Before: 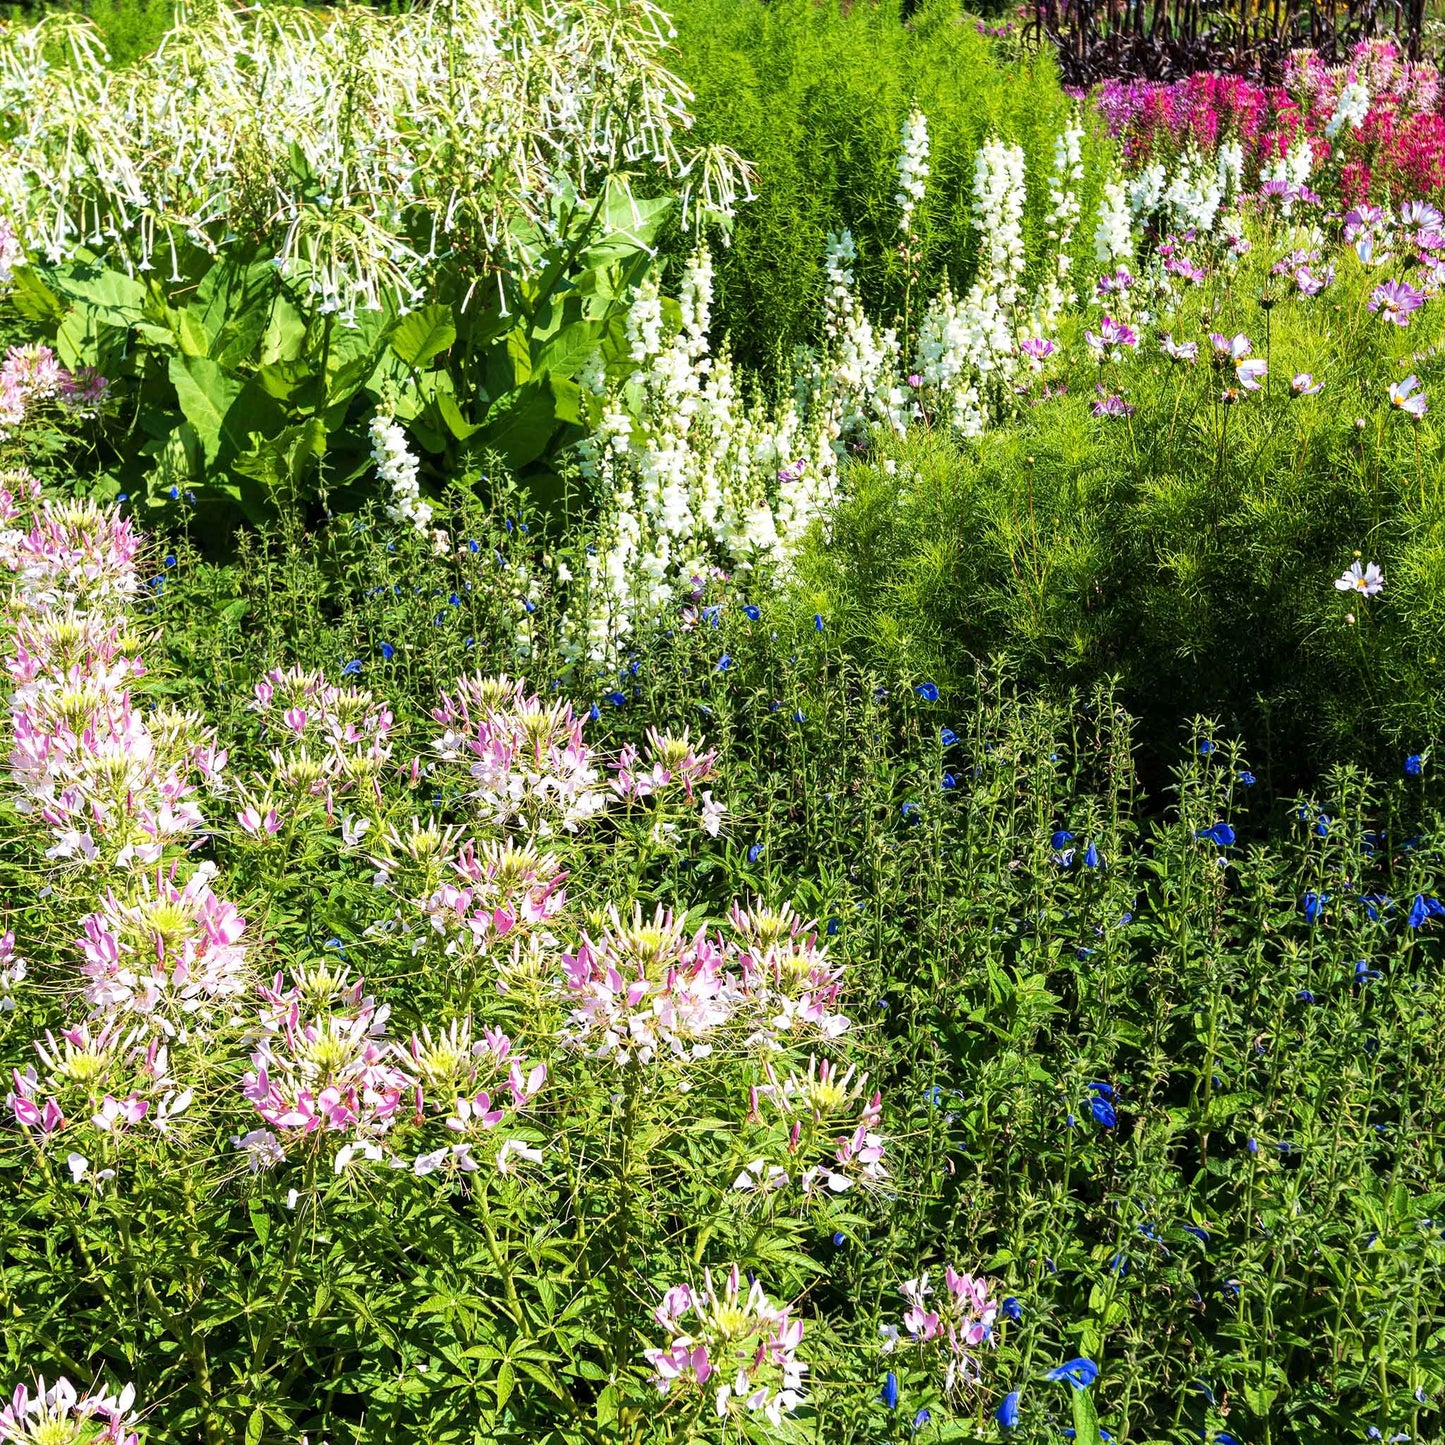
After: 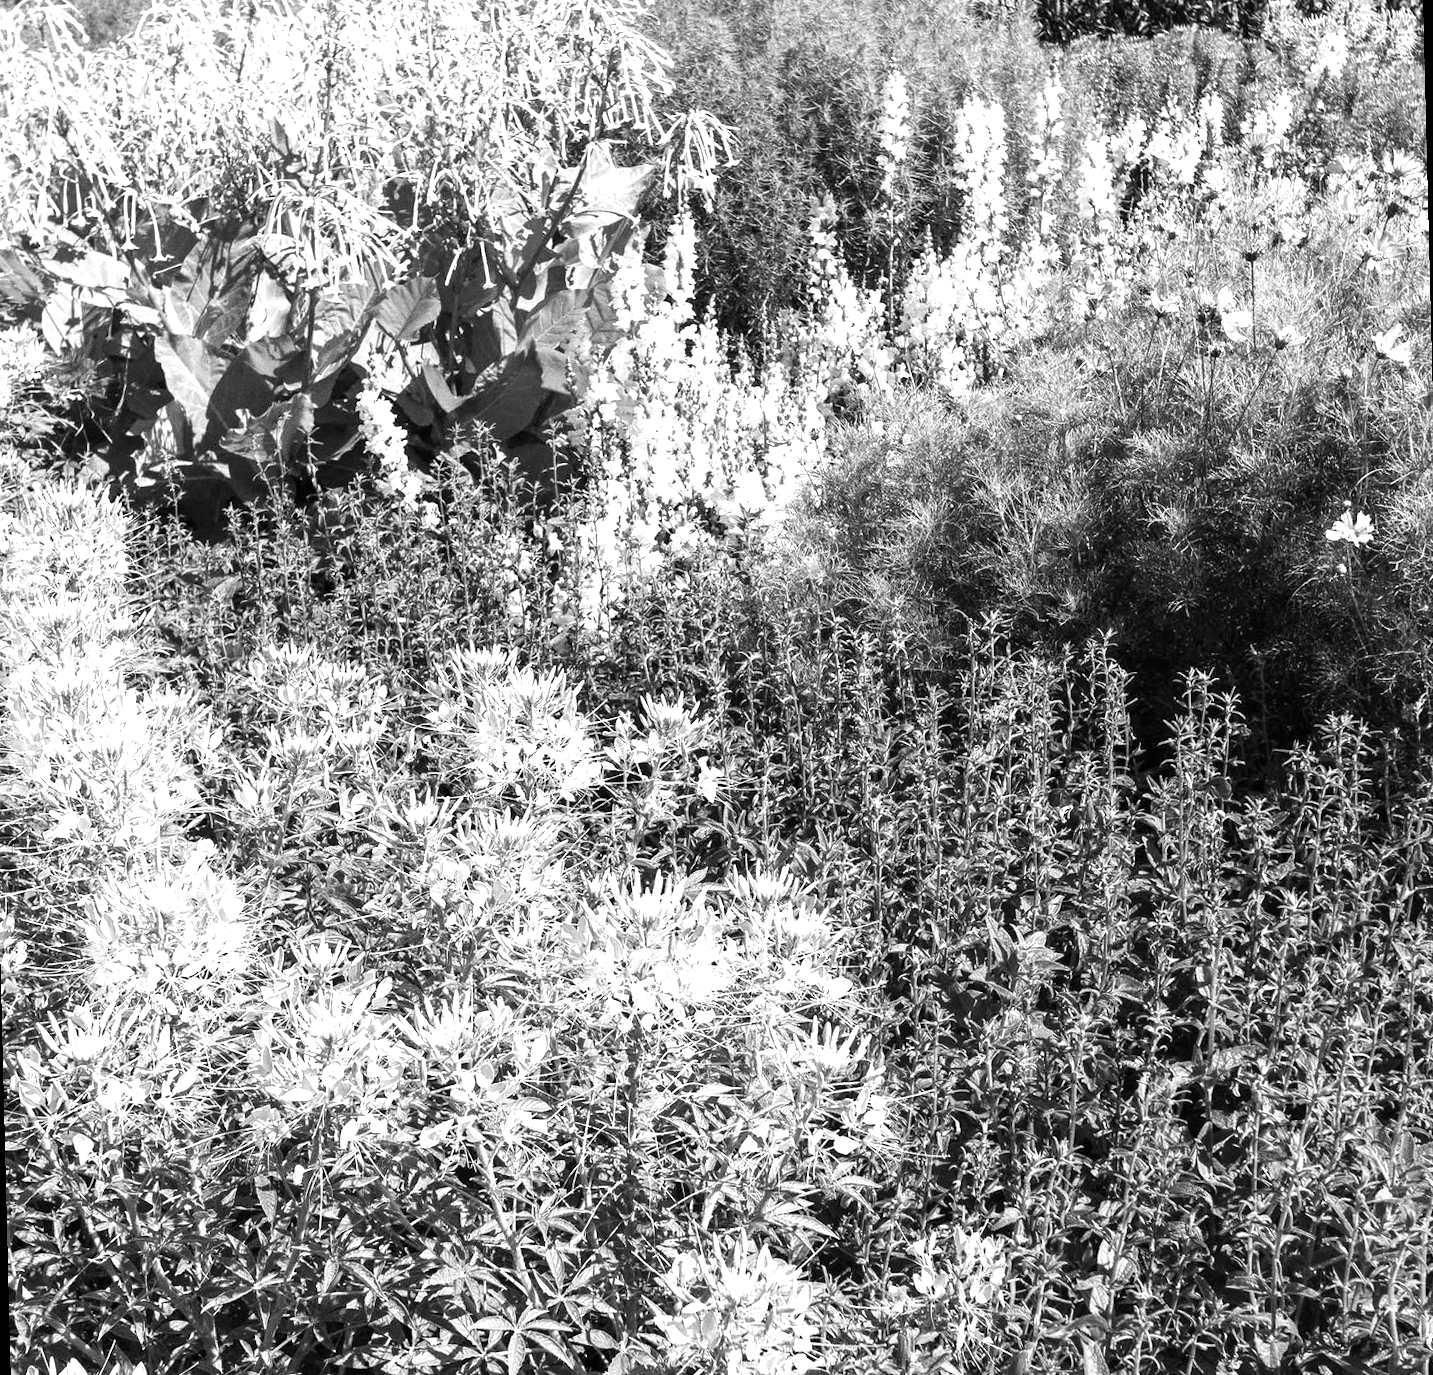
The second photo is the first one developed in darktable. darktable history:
exposure: black level correction 0, exposure 0.7 EV, compensate exposure bias true, compensate highlight preservation false
rotate and perspective: rotation -1.42°, crop left 0.016, crop right 0.984, crop top 0.035, crop bottom 0.965
grain: coarseness 0.09 ISO
color calibration: output gray [0.714, 0.278, 0, 0], illuminant same as pipeline (D50), adaptation none (bypass)
